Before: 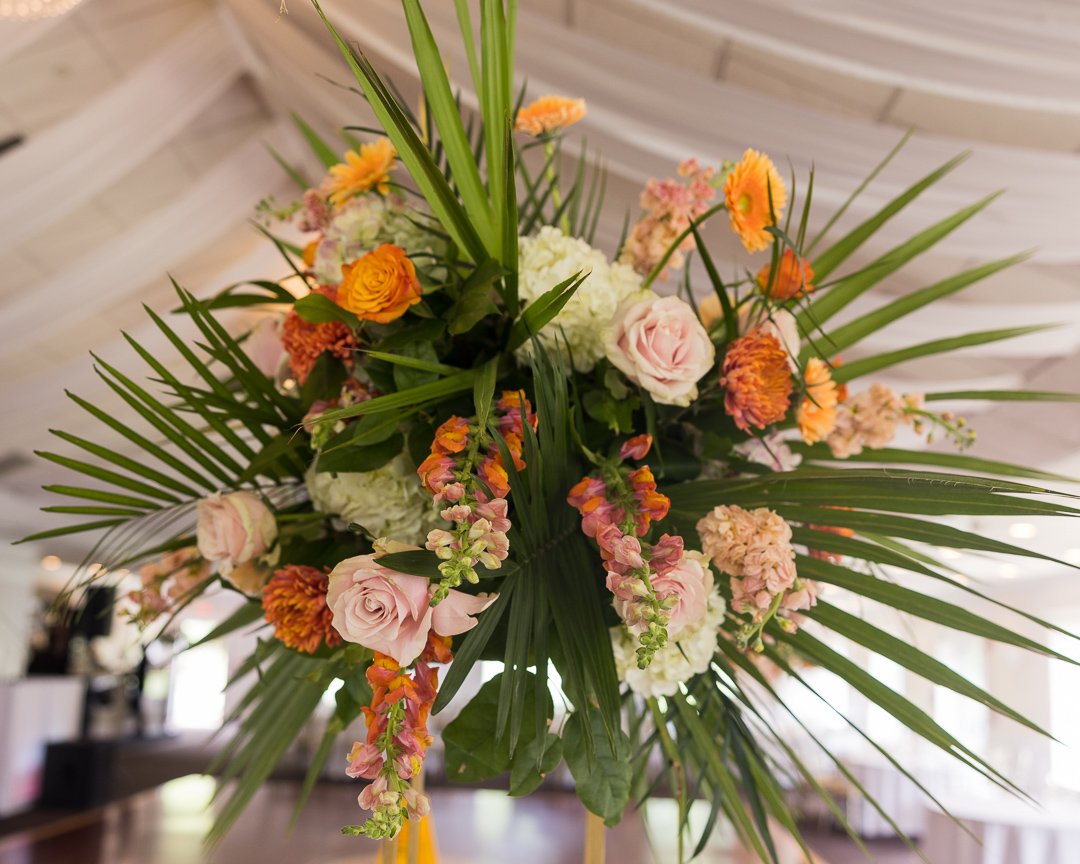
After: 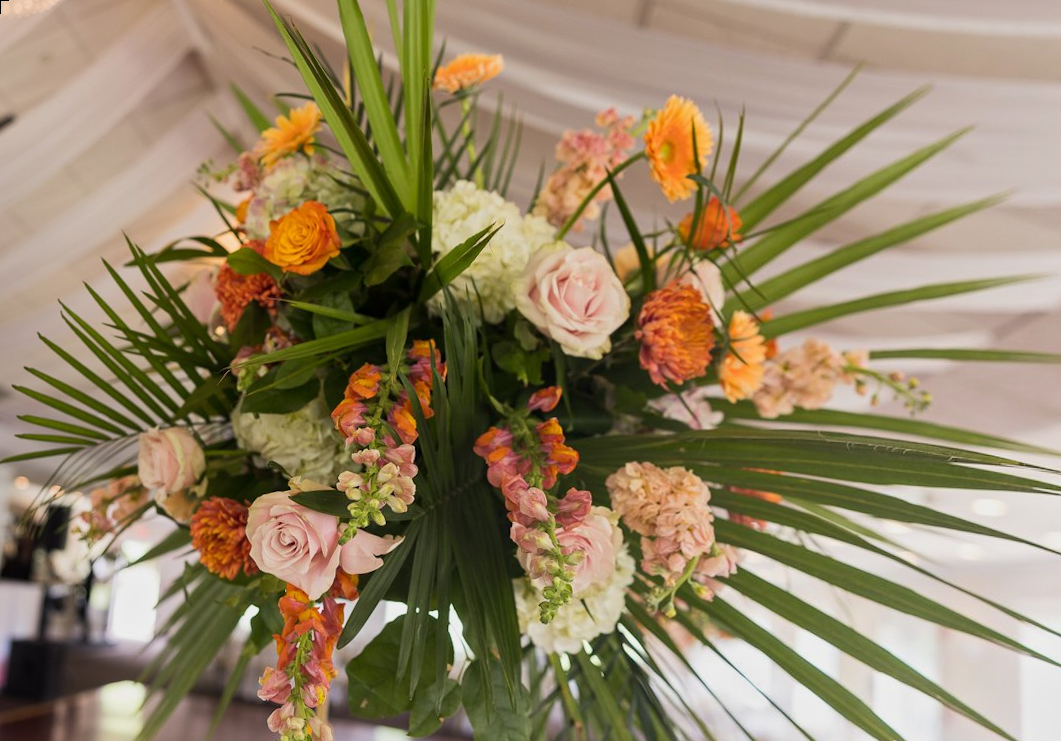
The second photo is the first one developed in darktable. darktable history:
rotate and perspective: rotation 1.69°, lens shift (vertical) -0.023, lens shift (horizontal) -0.291, crop left 0.025, crop right 0.988, crop top 0.092, crop bottom 0.842
tone equalizer: -8 EV -0.002 EV, -7 EV 0.005 EV, -6 EV -0.009 EV, -5 EV 0.011 EV, -4 EV -0.012 EV, -3 EV 0.007 EV, -2 EV -0.062 EV, -1 EV -0.293 EV, +0 EV -0.582 EV, smoothing diameter 2%, edges refinement/feathering 20, mask exposure compensation -1.57 EV, filter diffusion 5
